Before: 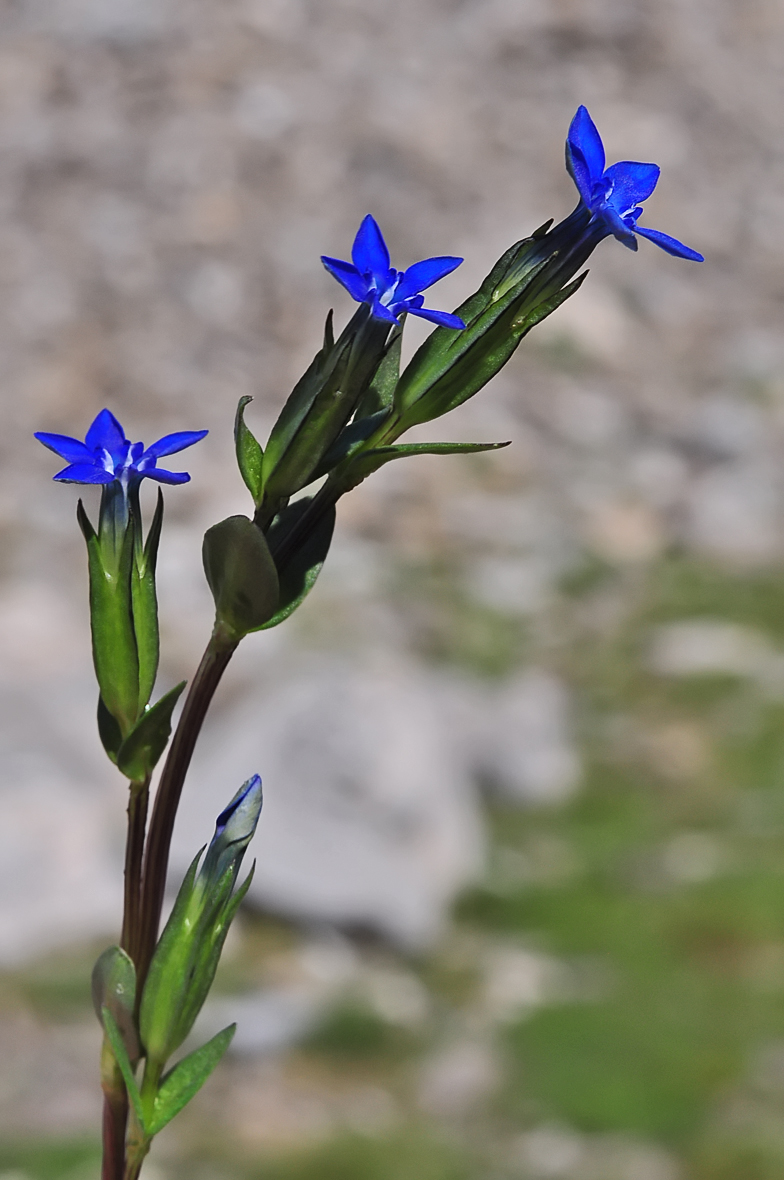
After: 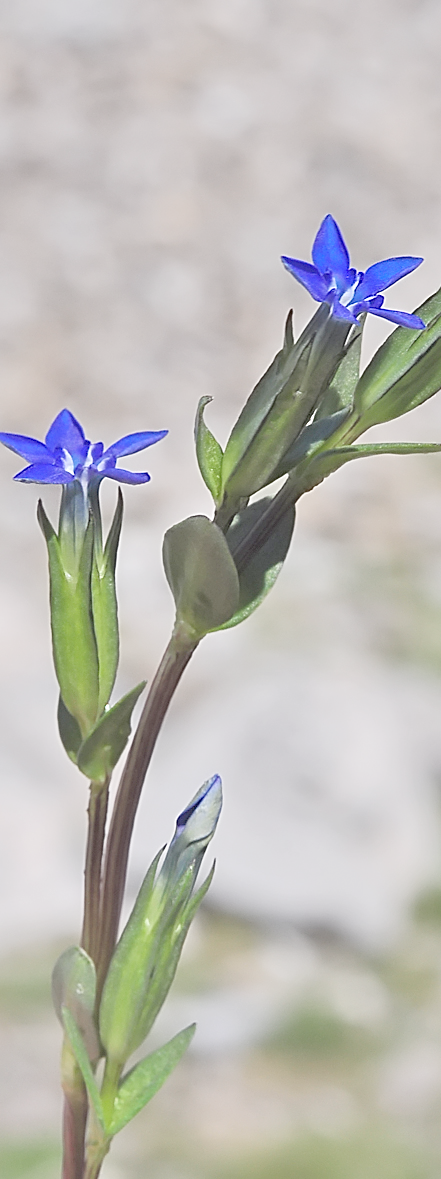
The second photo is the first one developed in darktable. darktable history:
sharpen: on, module defaults
crop: left 5.114%, right 38.589%
